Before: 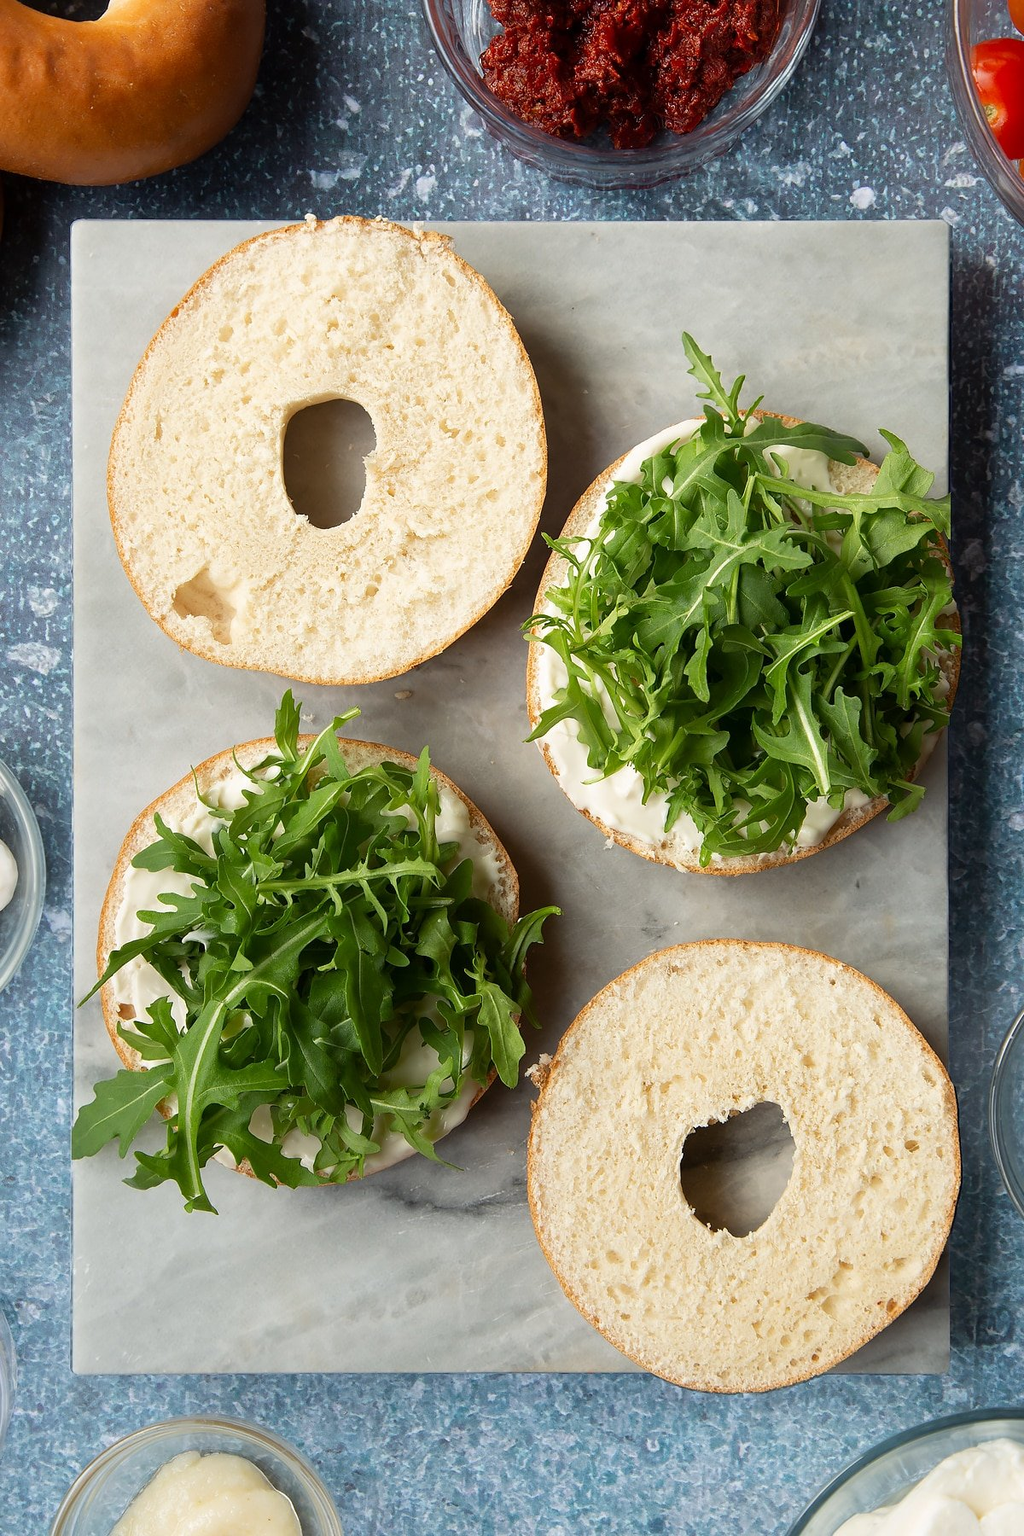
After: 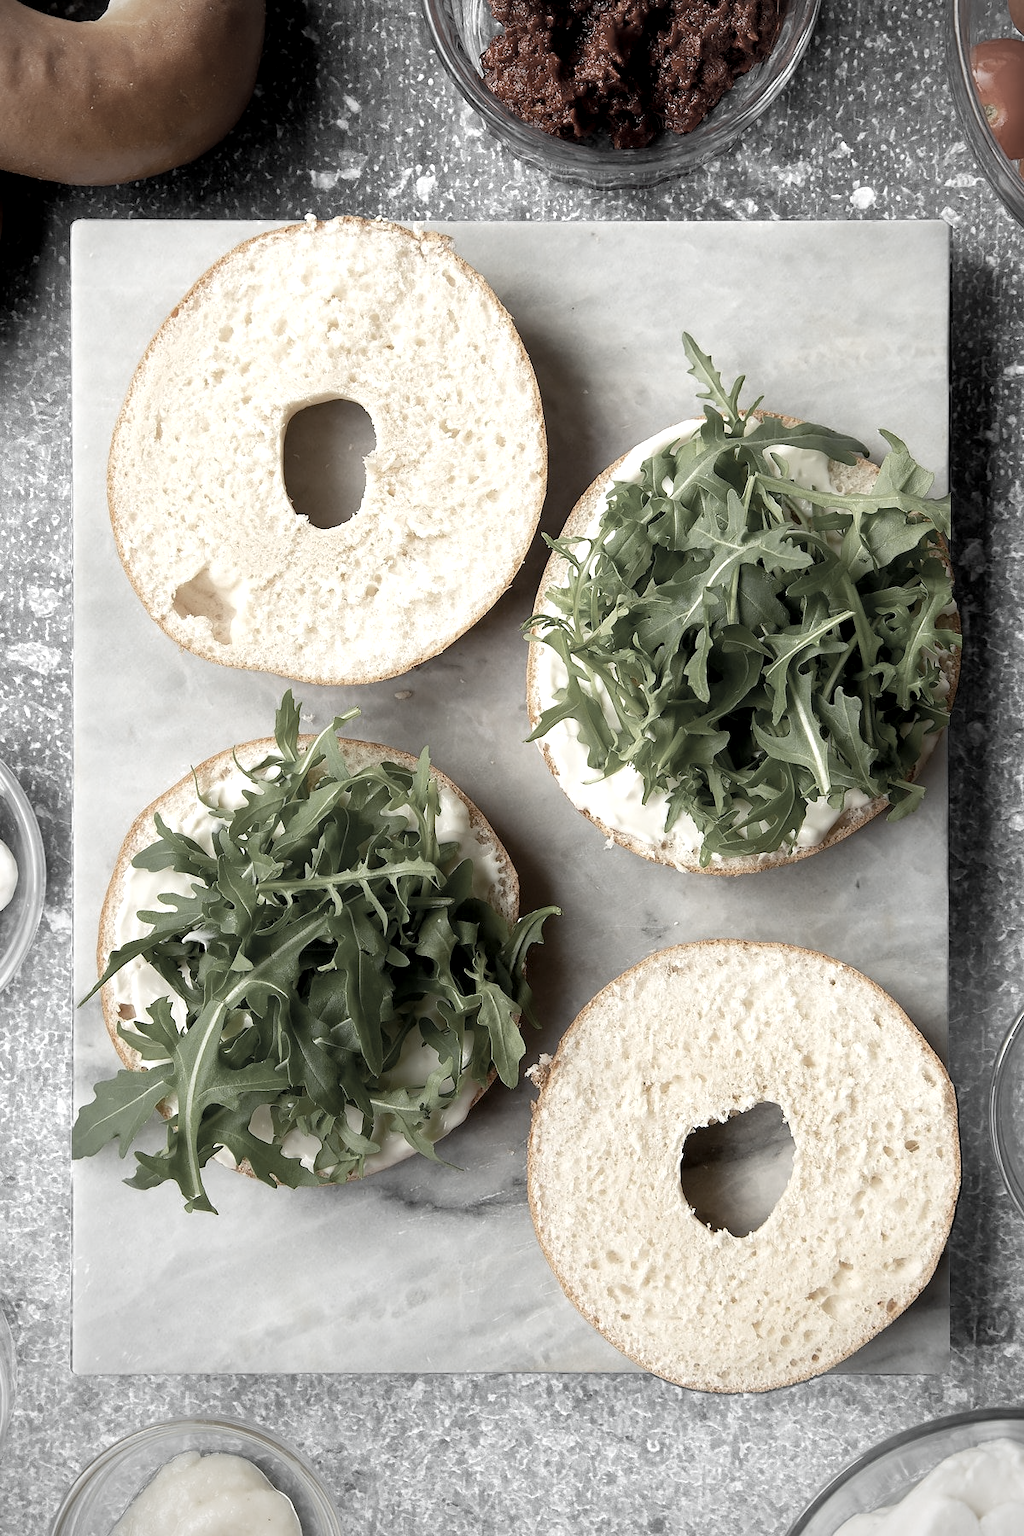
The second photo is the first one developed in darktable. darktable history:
color zones: curves: ch0 [(0, 0.613) (0.01, 0.613) (0.245, 0.448) (0.498, 0.529) (0.642, 0.665) (0.879, 0.777) (0.99, 0.613)]; ch1 [(0, 0.035) (0.121, 0.189) (0.259, 0.197) (0.415, 0.061) (0.589, 0.022) (0.732, 0.022) (0.857, 0.026) (0.991, 0.053)]
vignetting: on, module defaults
exposure: black level correction 0.004, exposure 0.413 EV, compensate exposure bias true, compensate highlight preservation false
